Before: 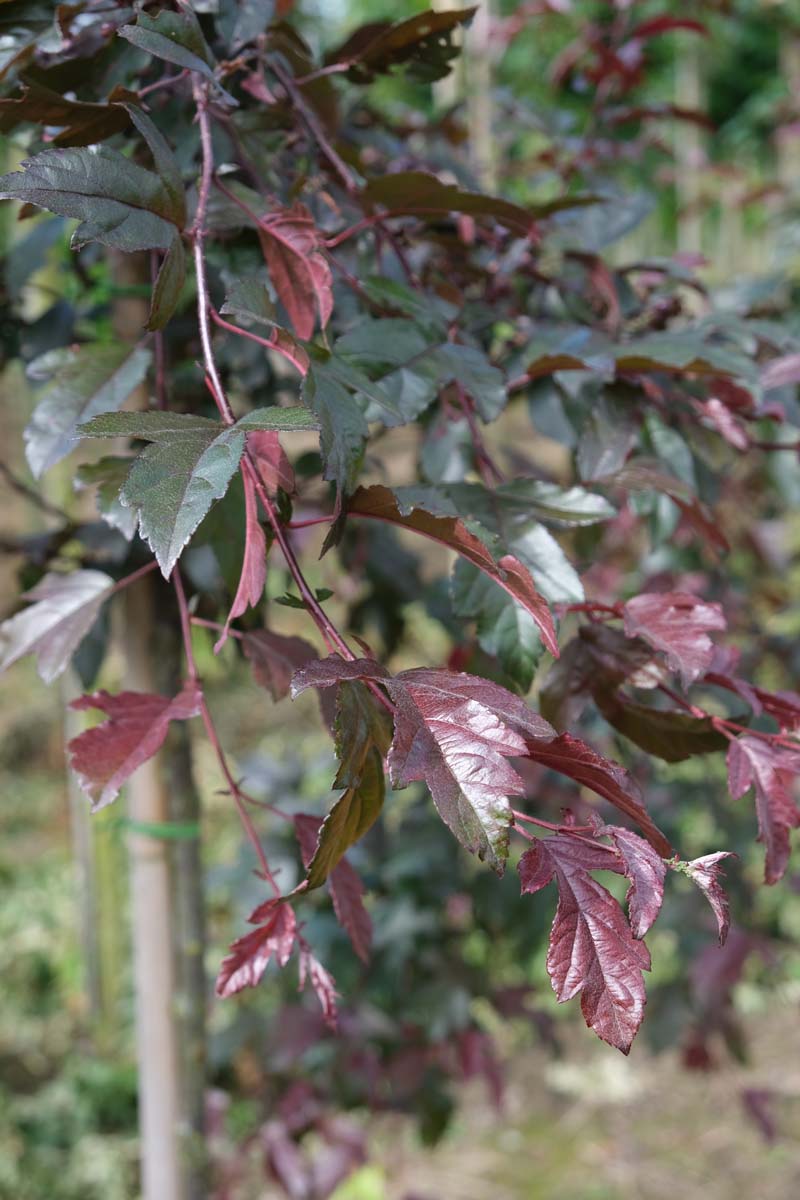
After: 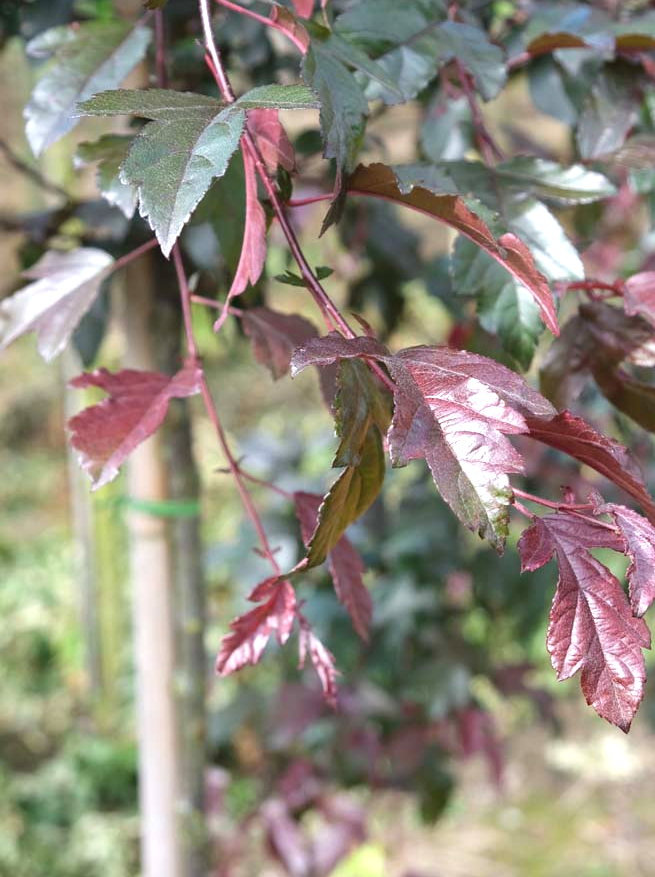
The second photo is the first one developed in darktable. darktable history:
exposure: black level correction 0, exposure 0.697 EV, compensate highlight preservation false
crop: top 26.882%, right 18.01%
